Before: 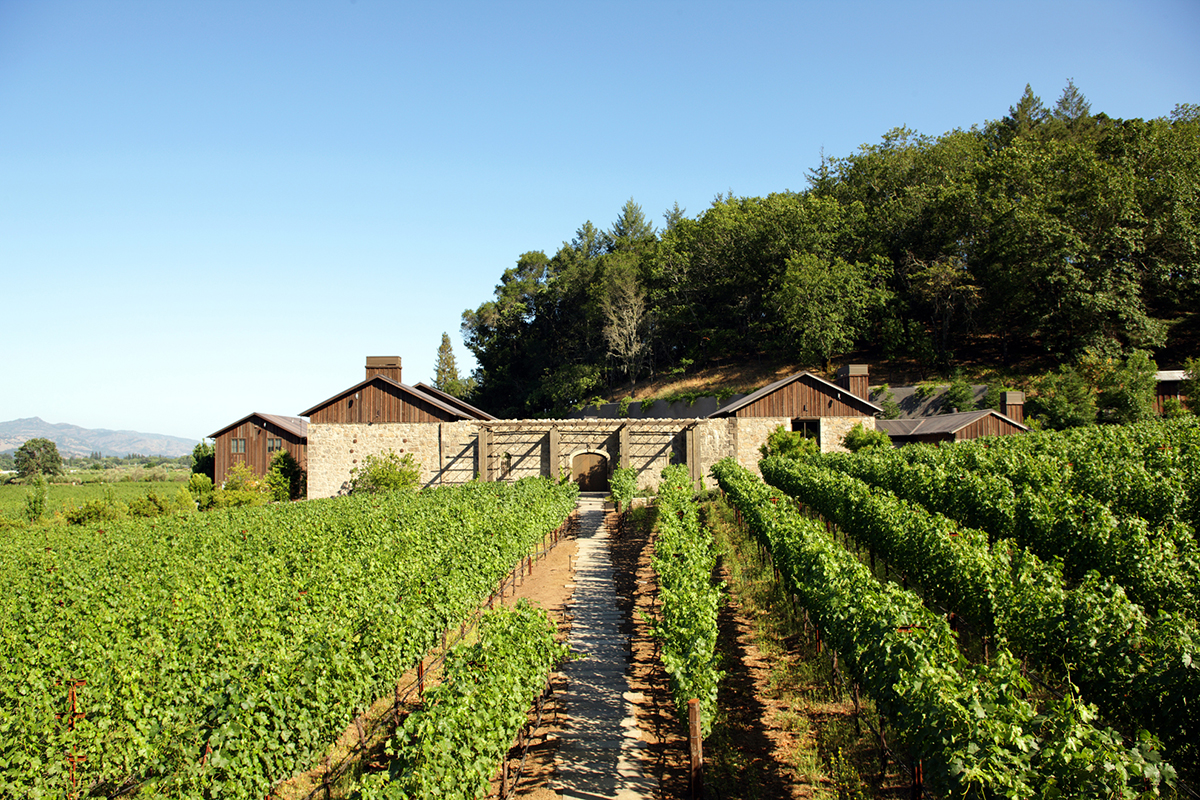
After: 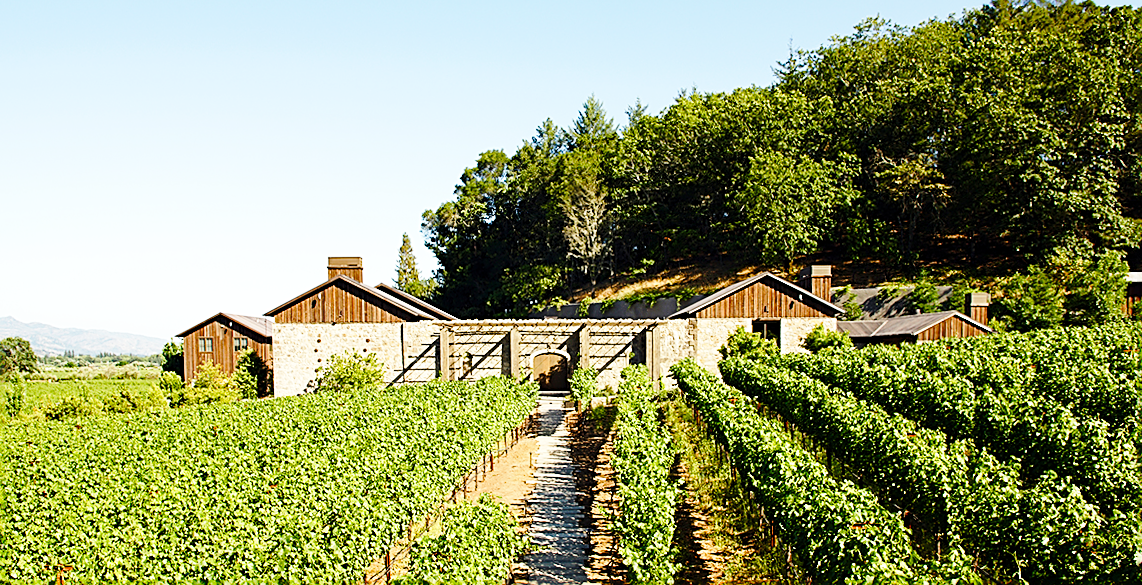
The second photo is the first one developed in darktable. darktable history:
color correction: saturation 0.8
crop: top 13.819%, bottom 11.169%
rotate and perspective: rotation 0.074°, lens shift (vertical) 0.096, lens shift (horizontal) -0.041, crop left 0.043, crop right 0.952, crop top 0.024, crop bottom 0.979
sharpen: amount 0.901
contrast brightness saturation: saturation 0.18
base curve: curves: ch0 [(0, 0) (0.028, 0.03) (0.121, 0.232) (0.46, 0.748) (0.859, 0.968) (1, 1)], preserve colors none
color balance rgb: perceptual saturation grading › global saturation 20%, perceptual saturation grading › highlights -25%, perceptual saturation grading › shadows 50%
